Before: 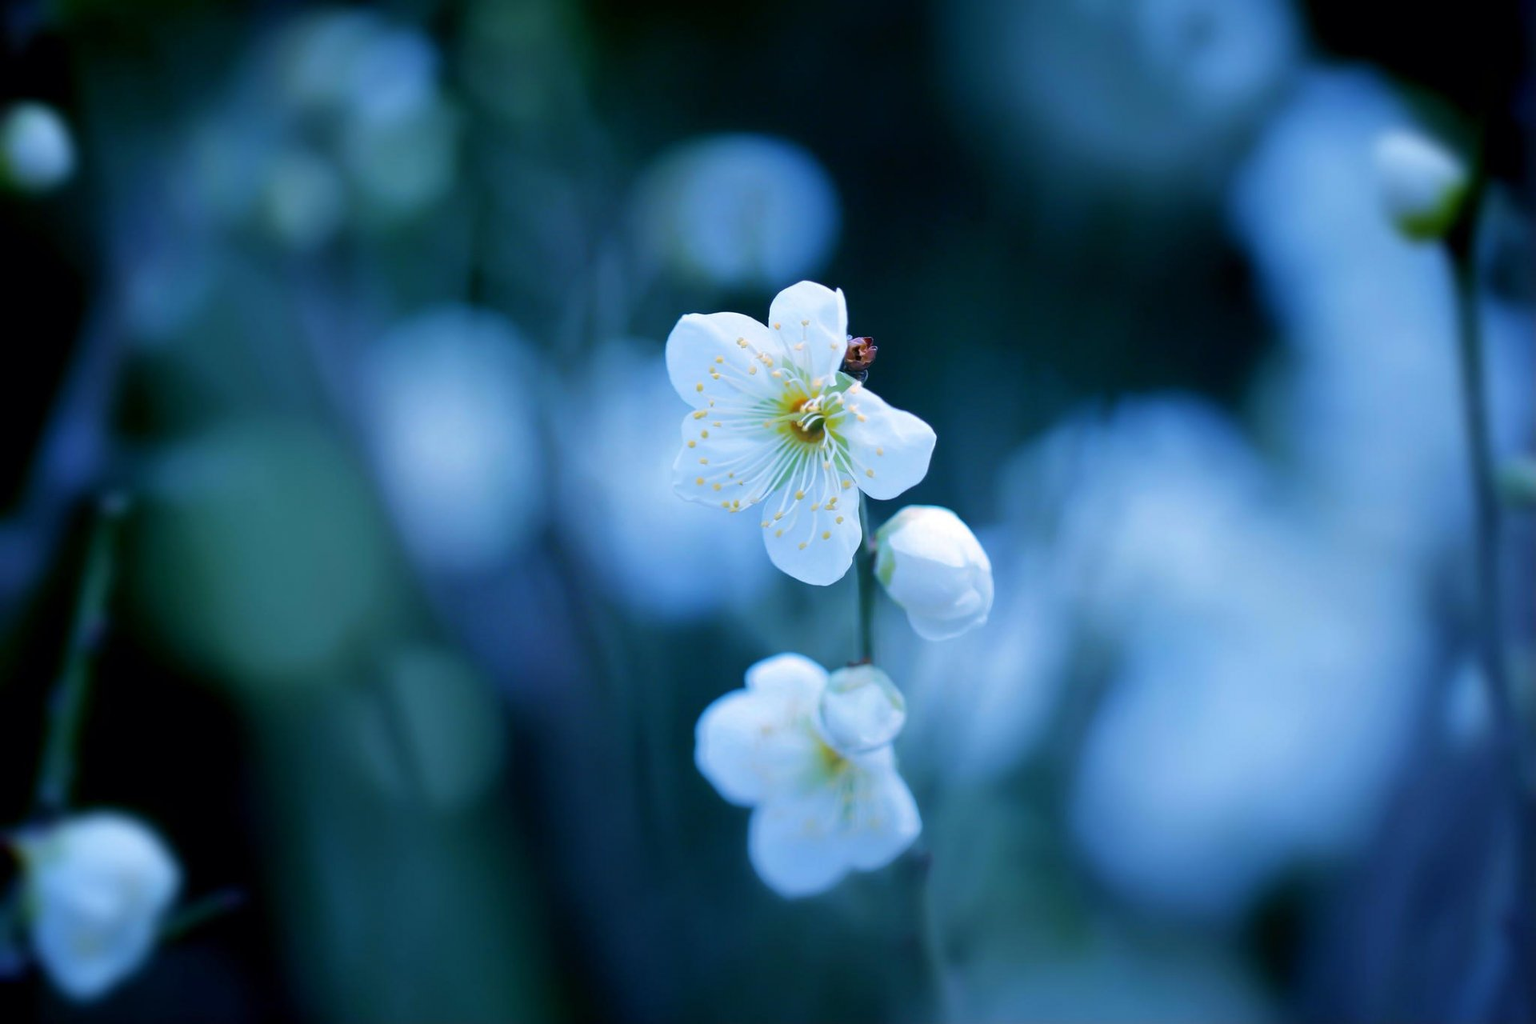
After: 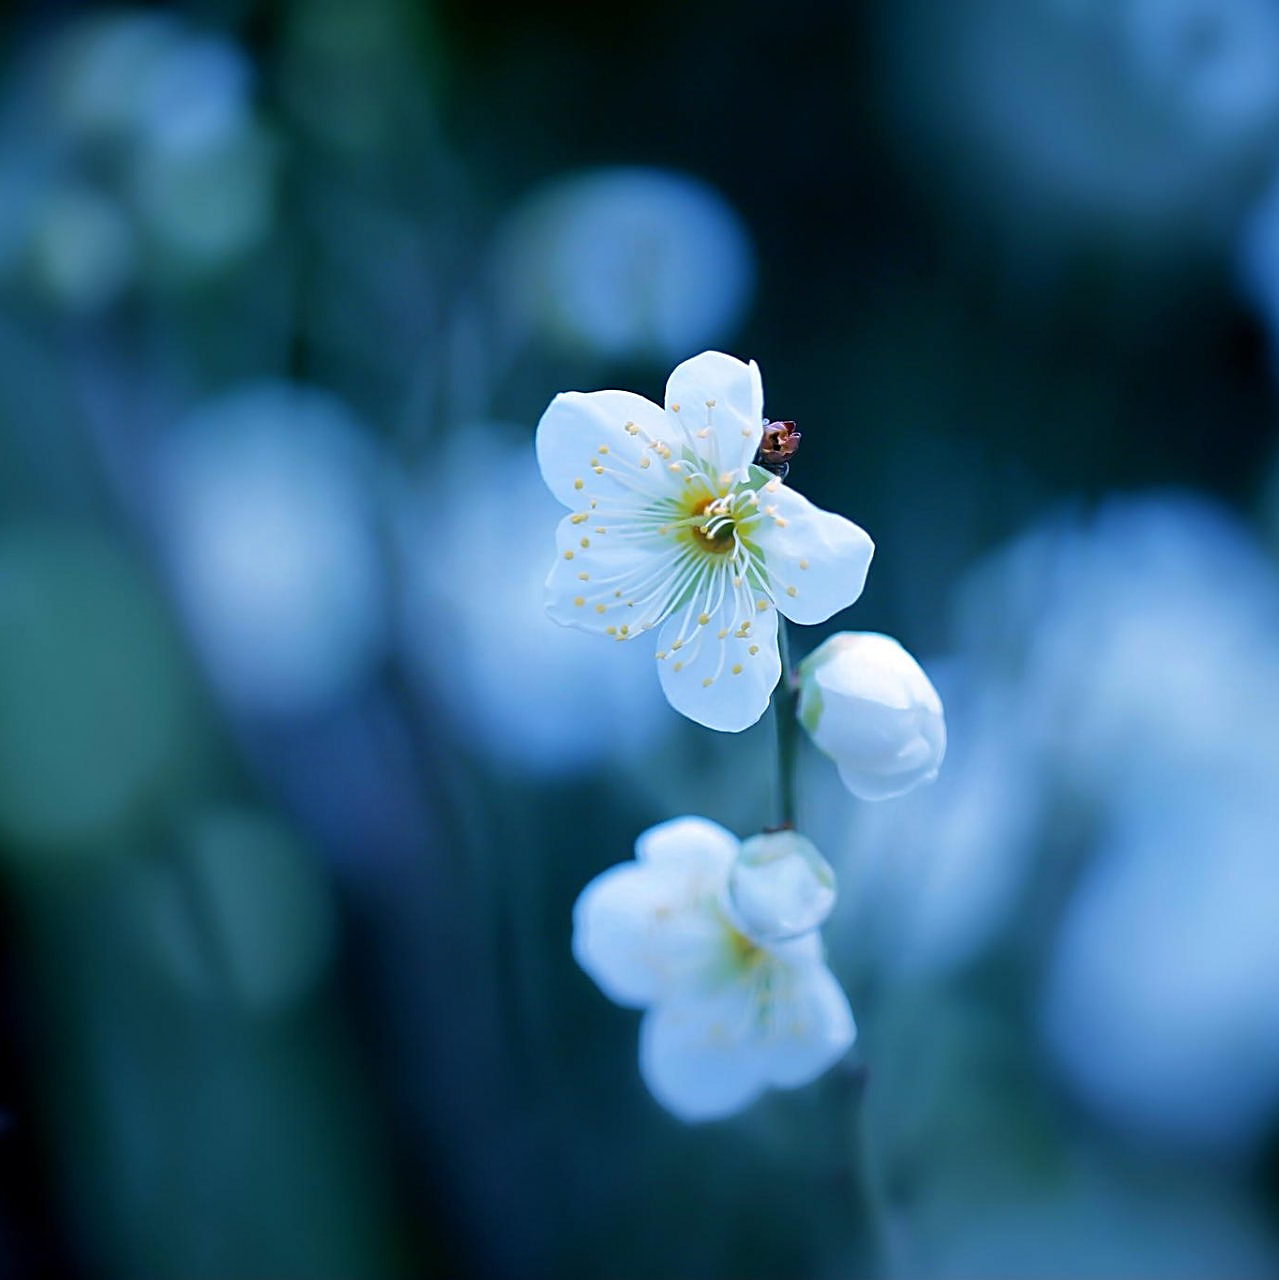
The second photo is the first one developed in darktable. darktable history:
sharpen: amount 0.901
crop: left 15.419%, right 17.914%
